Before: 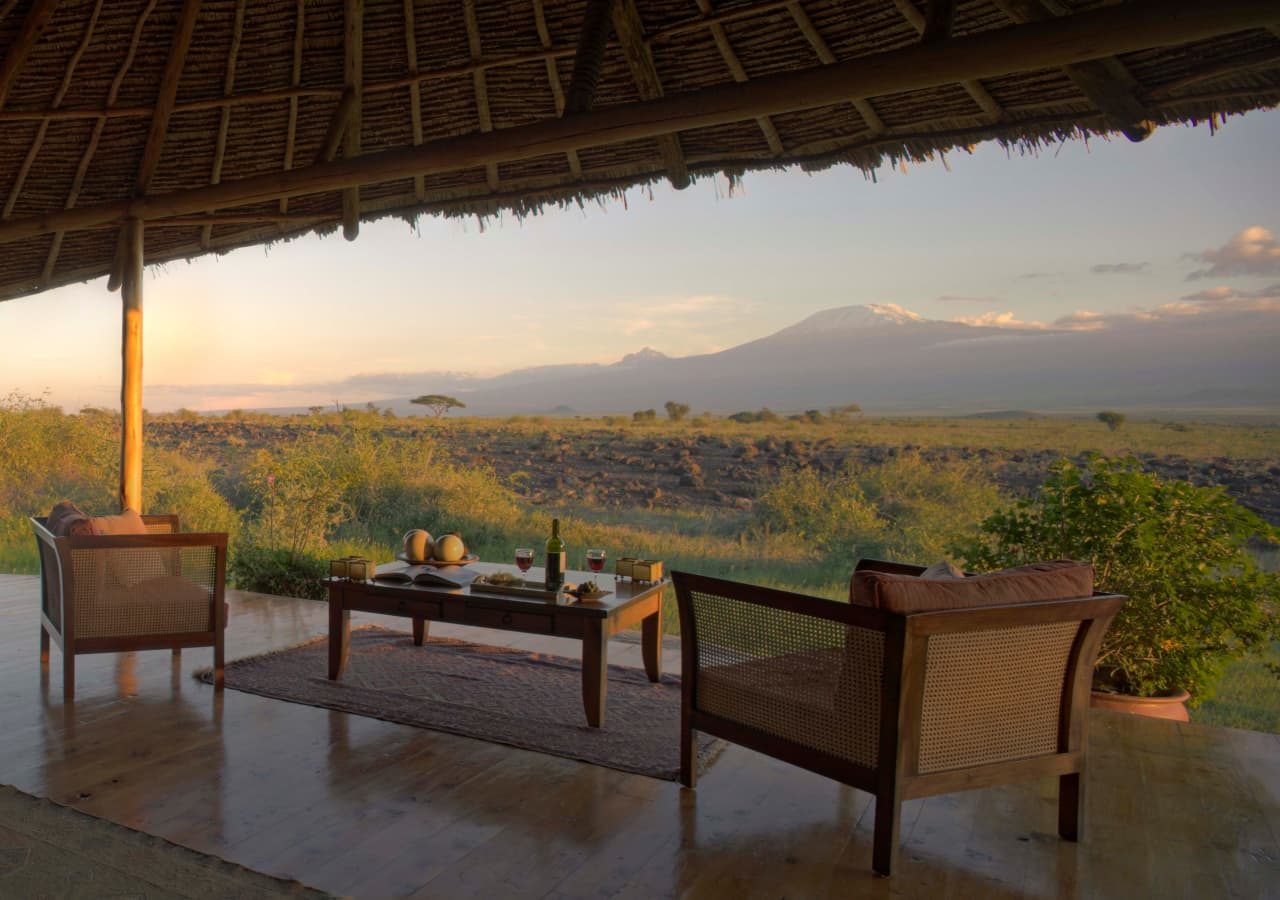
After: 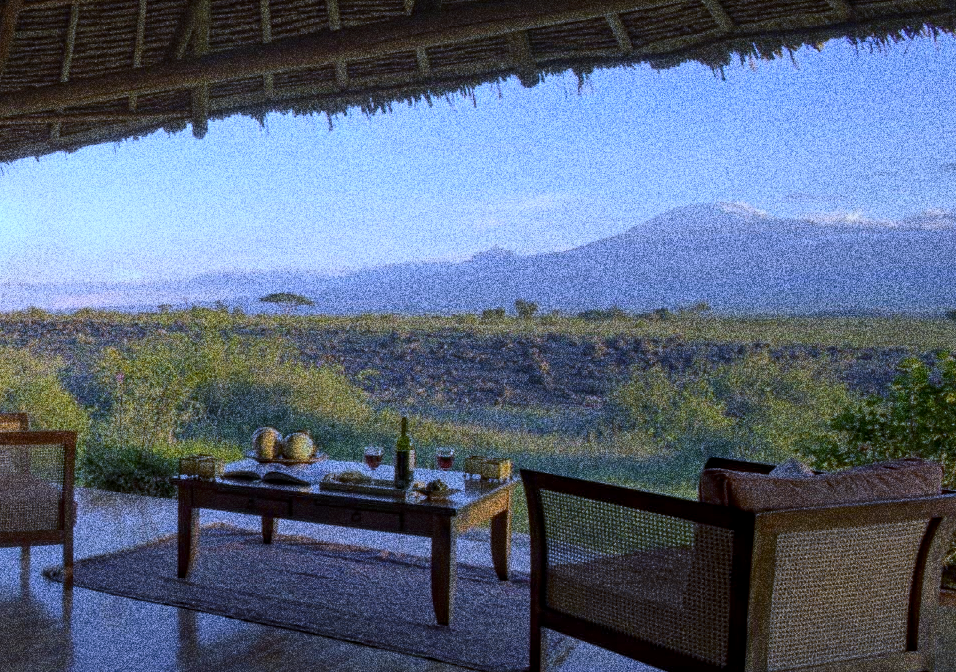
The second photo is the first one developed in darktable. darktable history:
grain: coarseness 30.02 ISO, strength 100%
white balance: red 0.766, blue 1.537
crop and rotate: left 11.831%, top 11.346%, right 13.429%, bottom 13.899%
local contrast: on, module defaults
